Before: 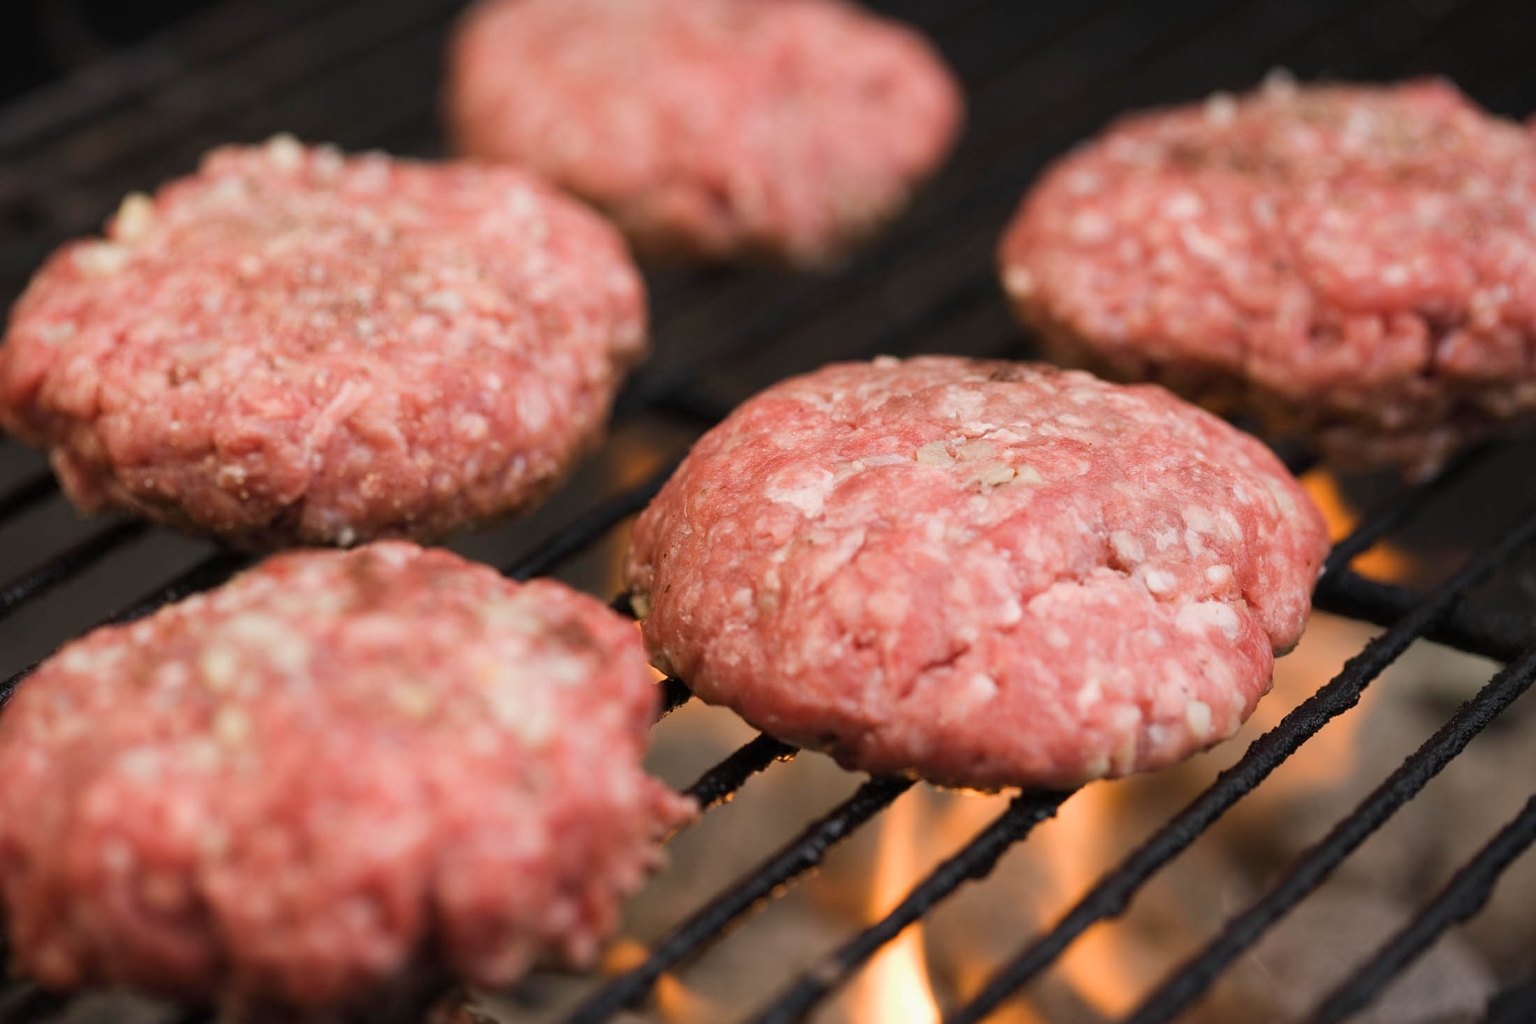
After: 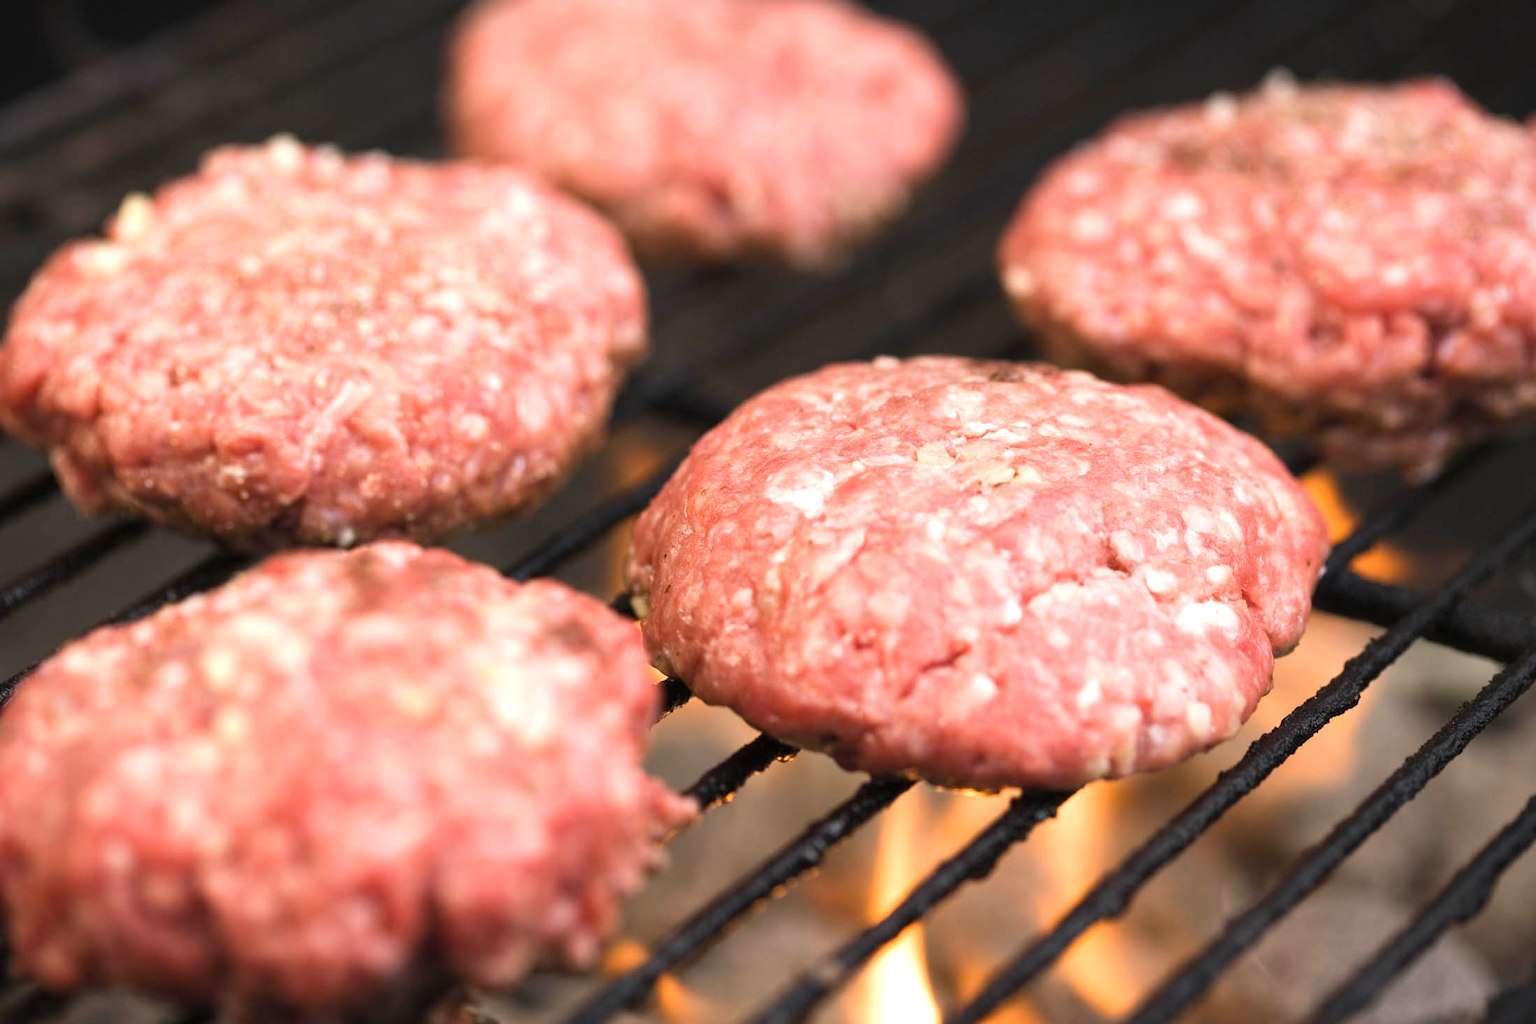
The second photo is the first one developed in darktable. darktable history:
exposure: black level correction 0, exposure 0.704 EV, compensate highlight preservation false
